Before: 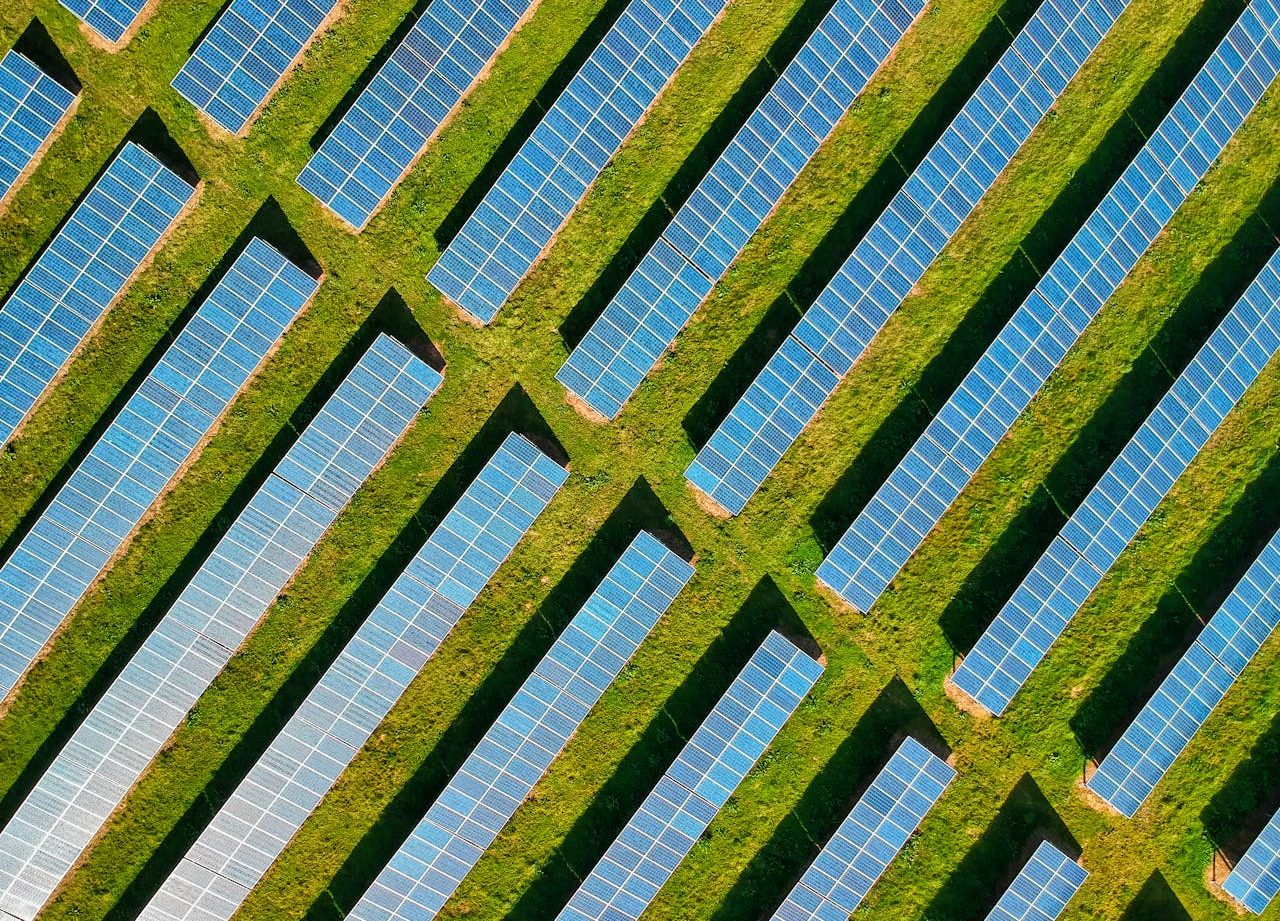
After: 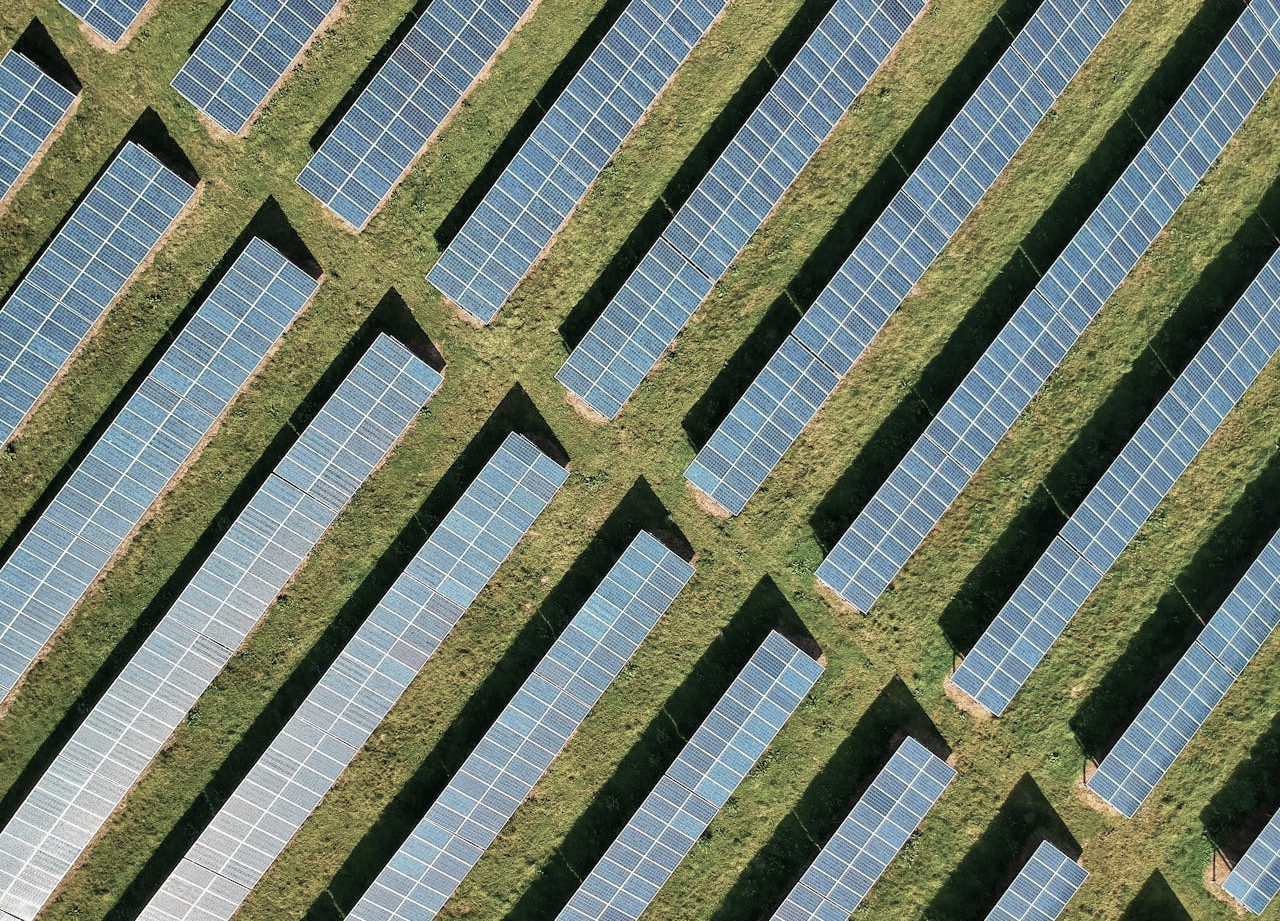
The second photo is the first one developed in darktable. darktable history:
contrast brightness saturation: saturation -0.1
color correction: saturation 0.57
